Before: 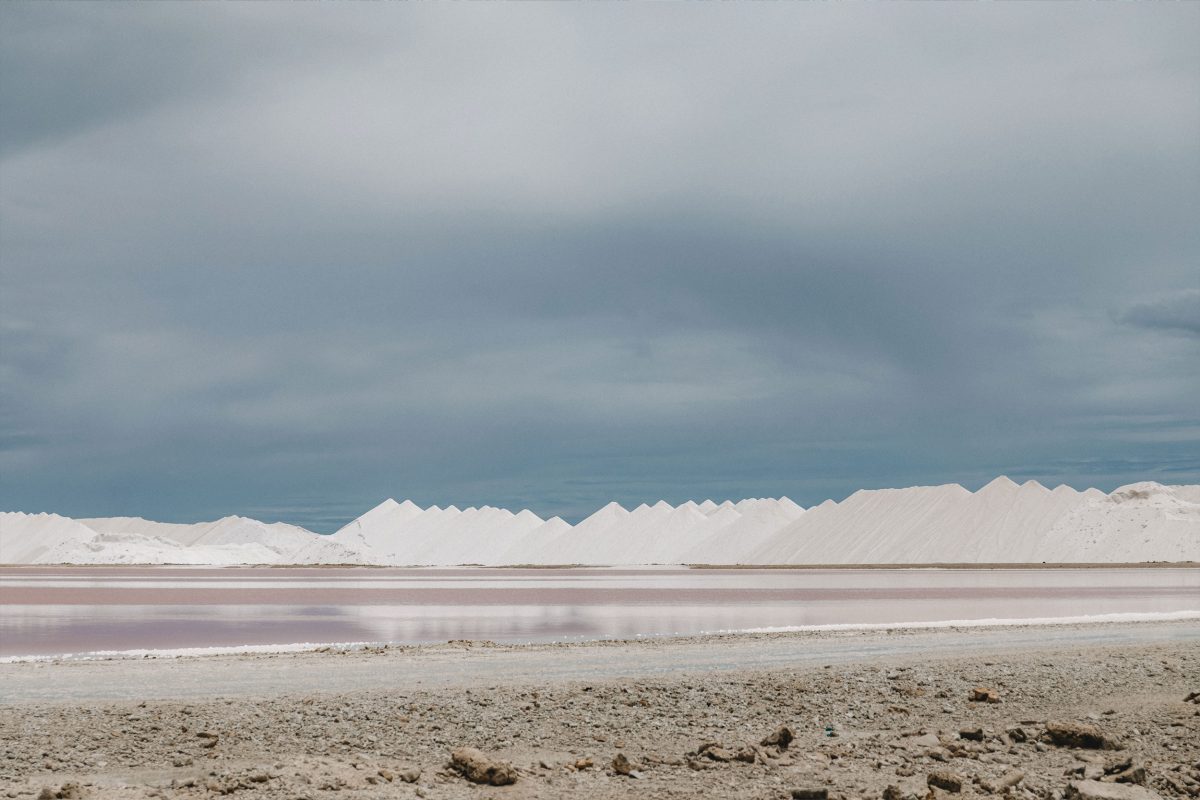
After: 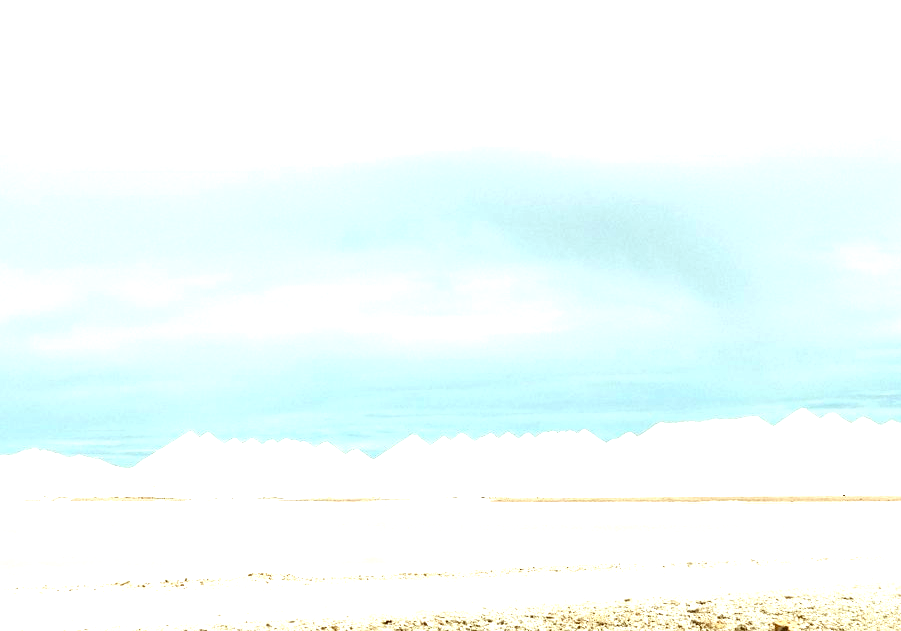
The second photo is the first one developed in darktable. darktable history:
exposure: black level correction 0.001, exposure 1.991 EV, compensate highlight preservation false
color correction: highlights a* -5.18, highlights b* 9.8, shadows a* 9.66, shadows b* 24.6
crop: left 16.709%, top 8.461%, right 8.159%, bottom 12.575%
